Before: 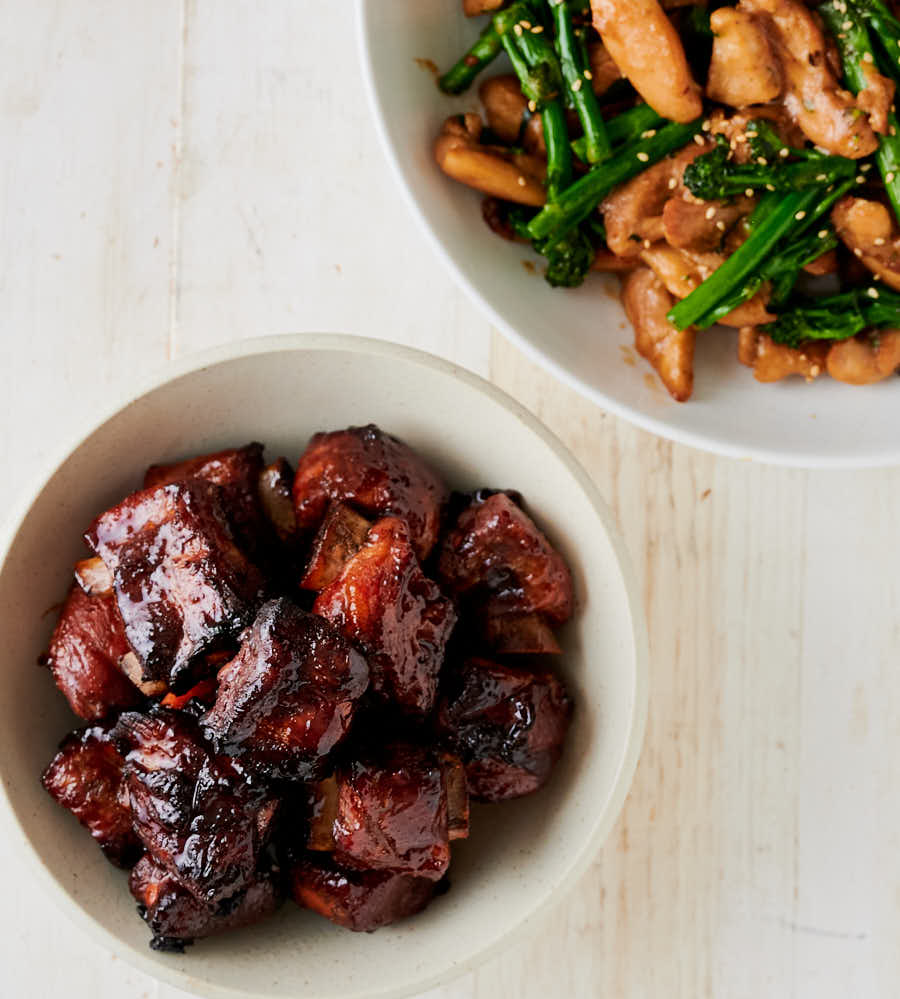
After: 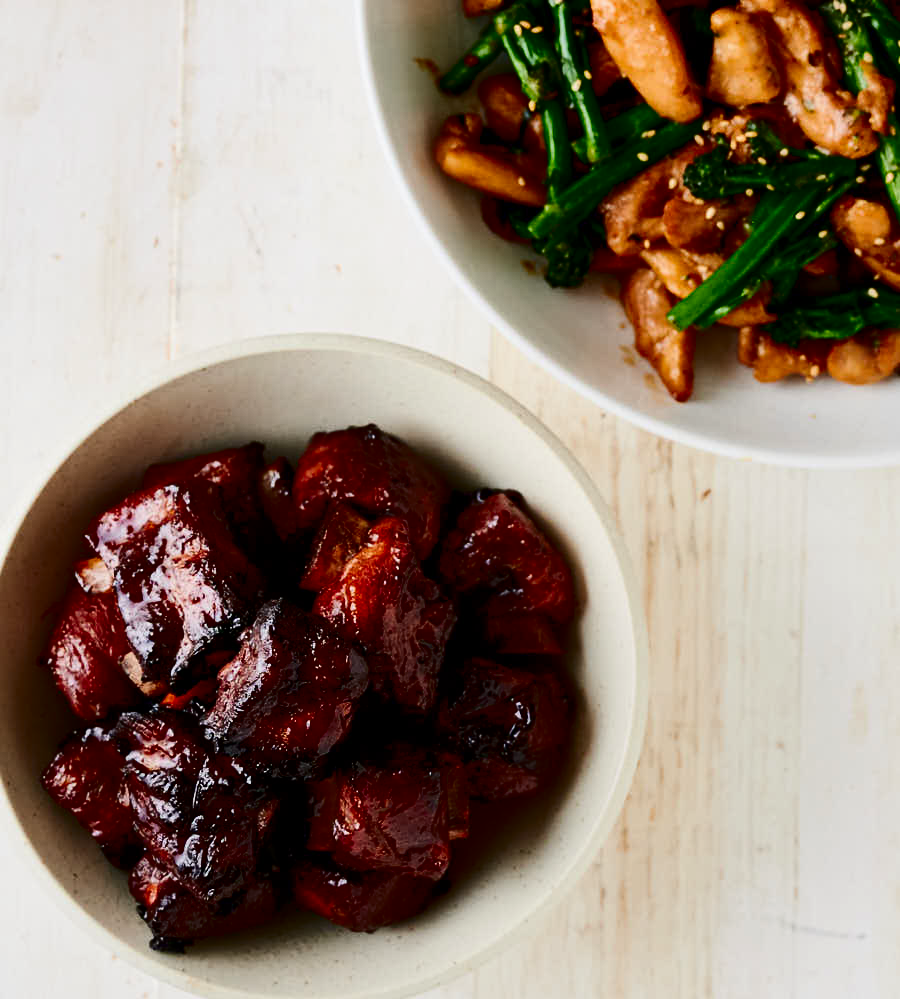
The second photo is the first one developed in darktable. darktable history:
contrast brightness saturation: contrast 0.24, brightness -0.224, saturation 0.143
